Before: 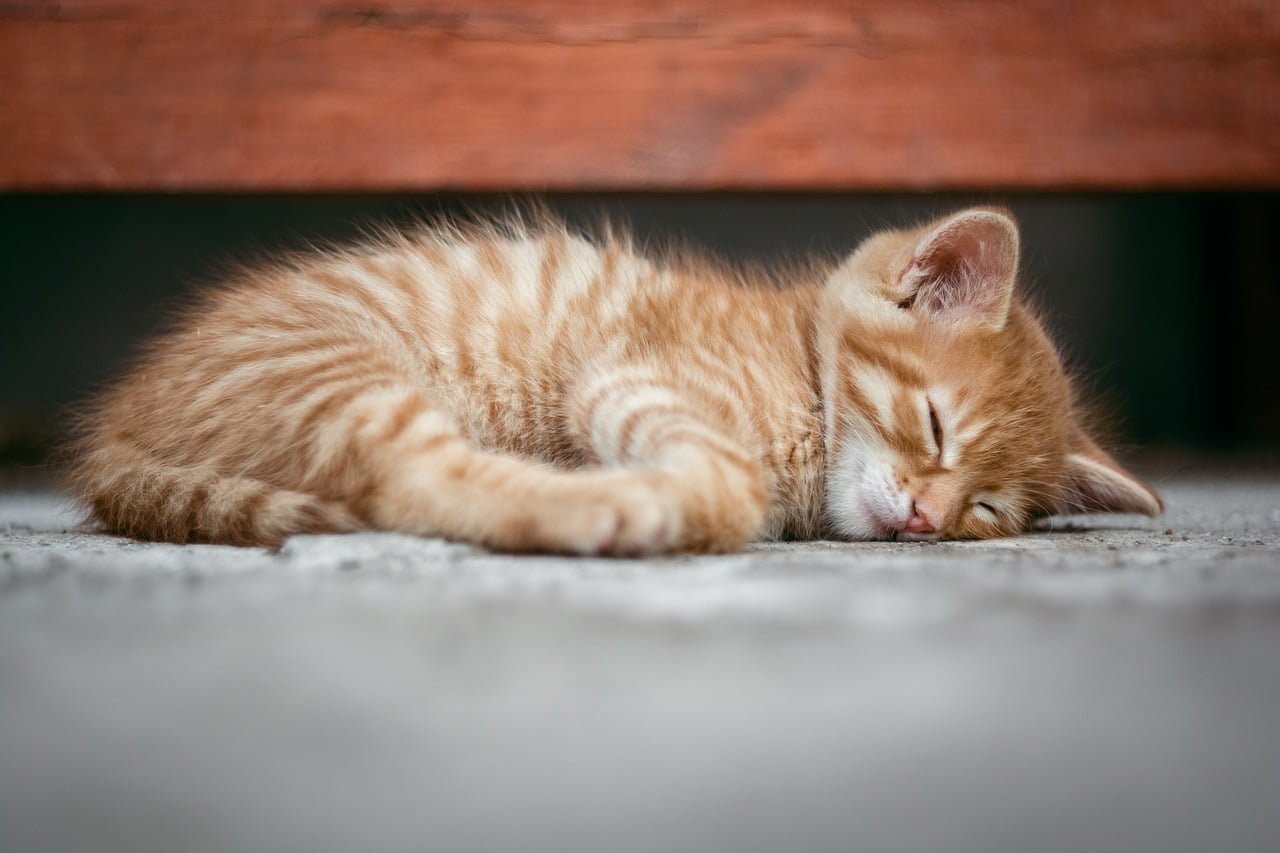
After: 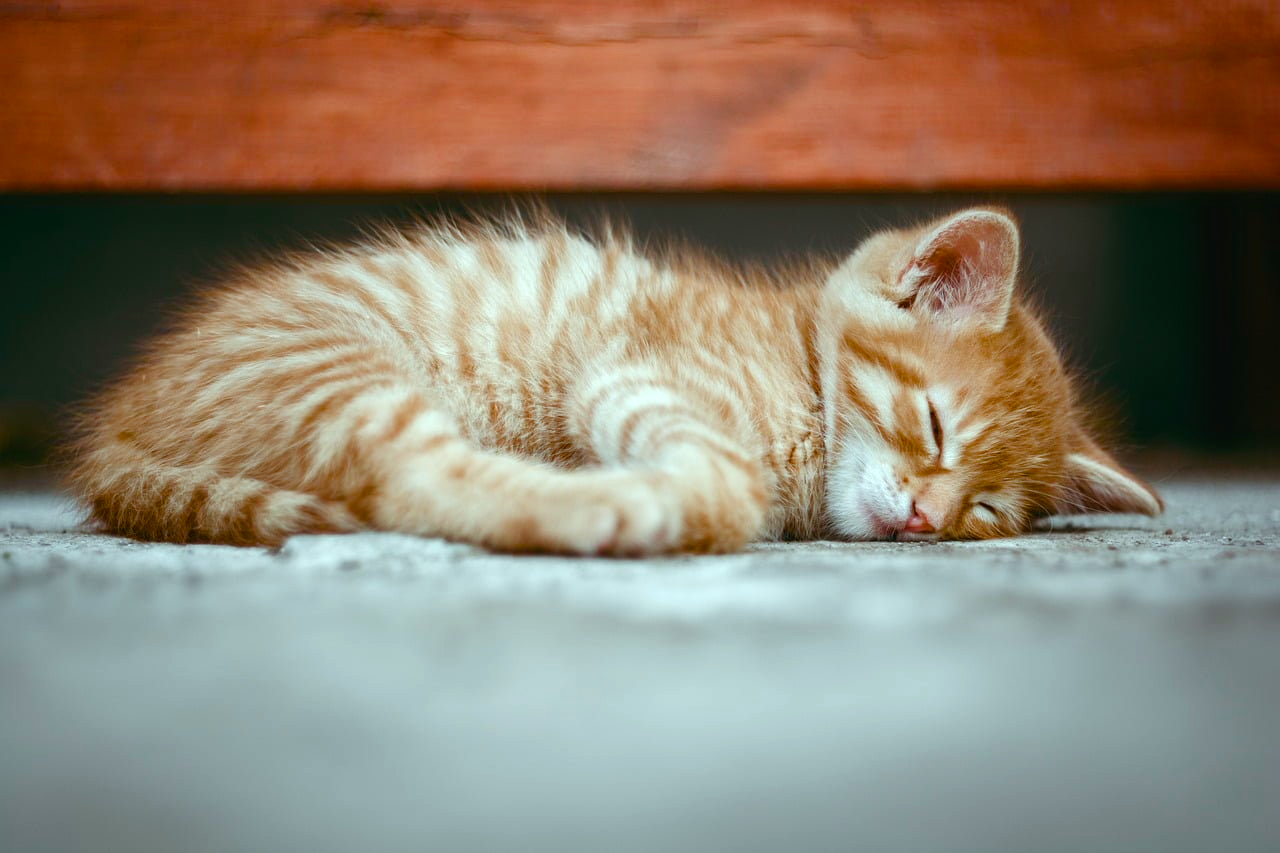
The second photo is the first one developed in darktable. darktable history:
color balance rgb: power › chroma 0.26%, power › hue 62.68°, highlights gain › luminance 15.567%, highlights gain › chroma 3.974%, highlights gain › hue 208.14°, global offset › luminance 0.246%, global offset › hue 169.24°, linear chroma grading › shadows 19.216%, linear chroma grading › highlights 4.391%, linear chroma grading › mid-tones 9.787%, perceptual saturation grading › global saturation 20%, perceptual saturation grading › highlights -50.275%, perceptual saturation grading › shadows 30.646%
